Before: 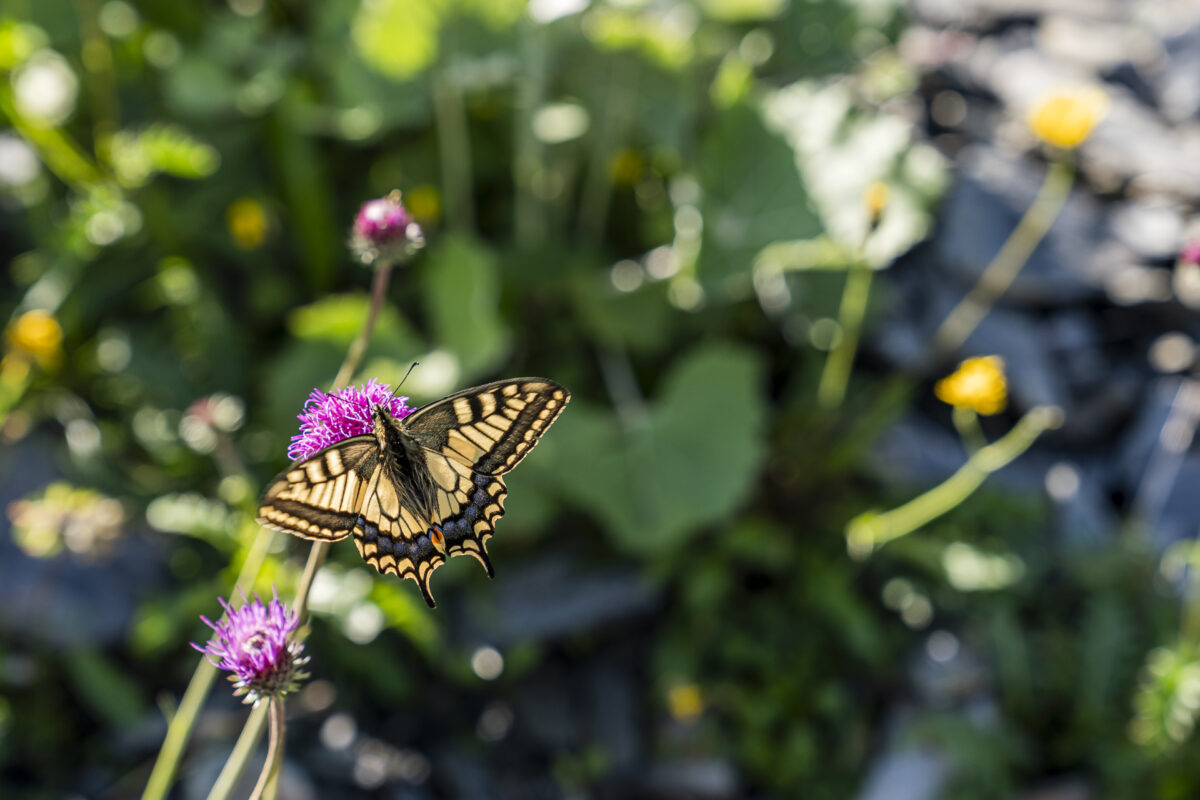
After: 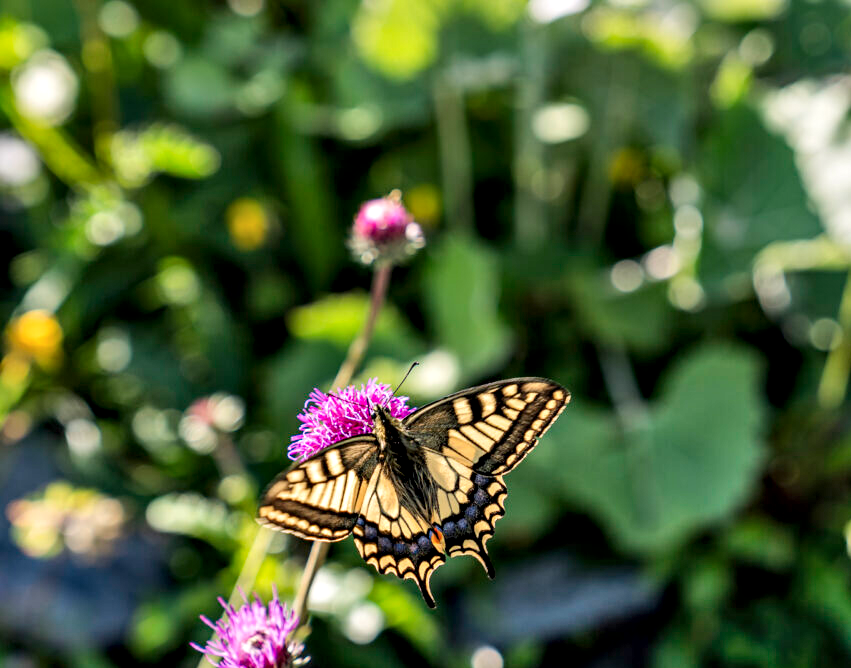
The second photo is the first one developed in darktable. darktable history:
color balance rgb: highlights gain › chroma 0.144%, highlights gain › hue 331.9°, perceptual saturation grading › global saturation 0.809%, perceptual brilliance grading › global brilliance 1.507%, perceptual brilliance grading › highlights -3.982%
local contrast: mode bilateral grid, contrast 19, coarseness 49, detail 120%, midtone range 0.2
crop: right 29.038%, bottom 16.497%
shadows and highlights: shadows 48.59, highlights -42.44, soften with gaussian
contrast equalizer: y [[0.6 ×6], [0.55 ×6], [0 ×6], [0 ×6], [0 ×6]], mix 0.59
